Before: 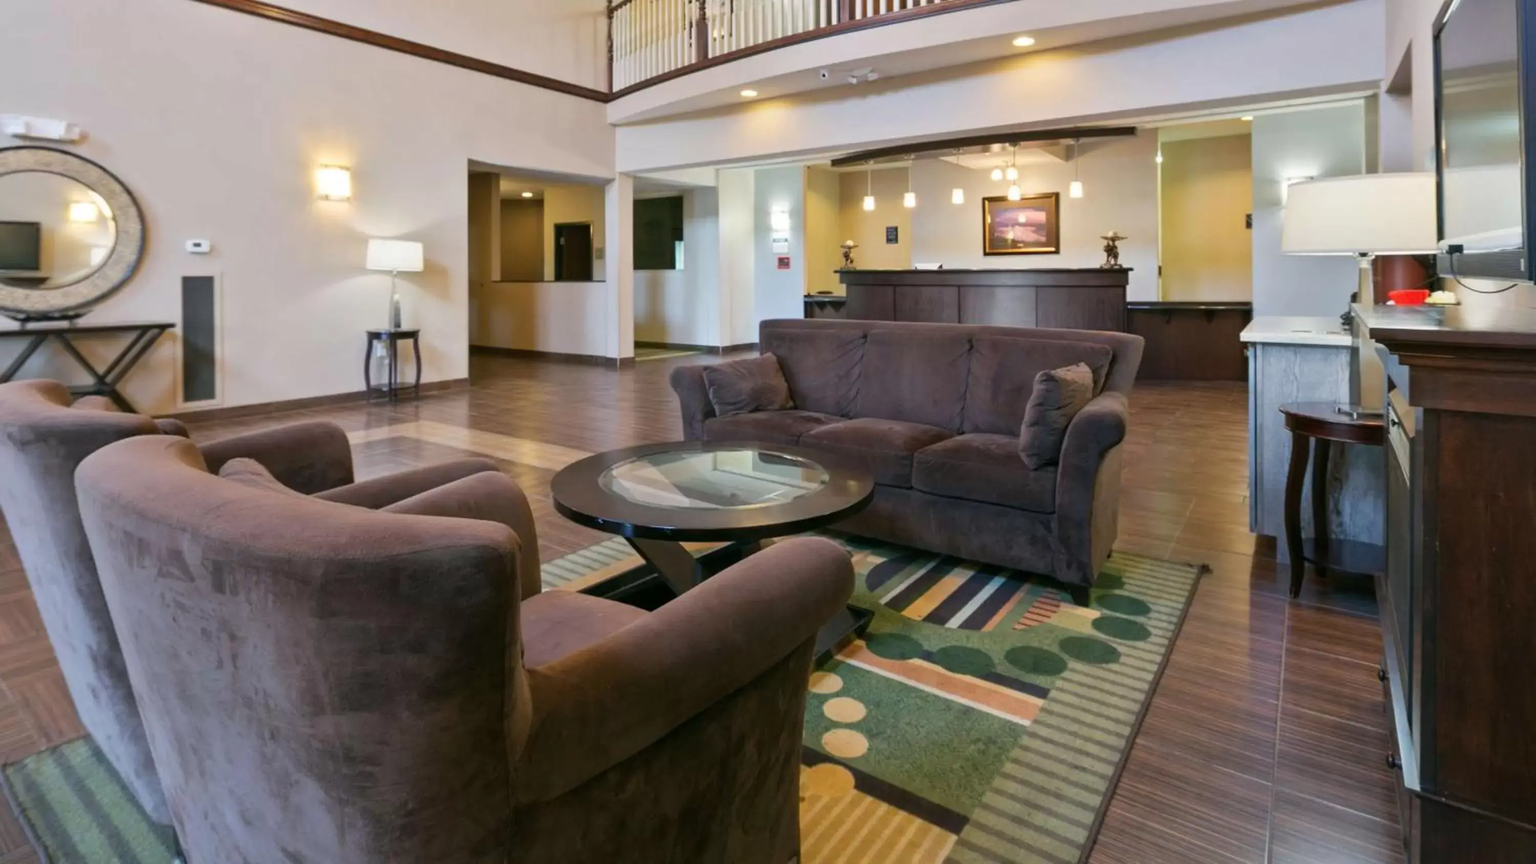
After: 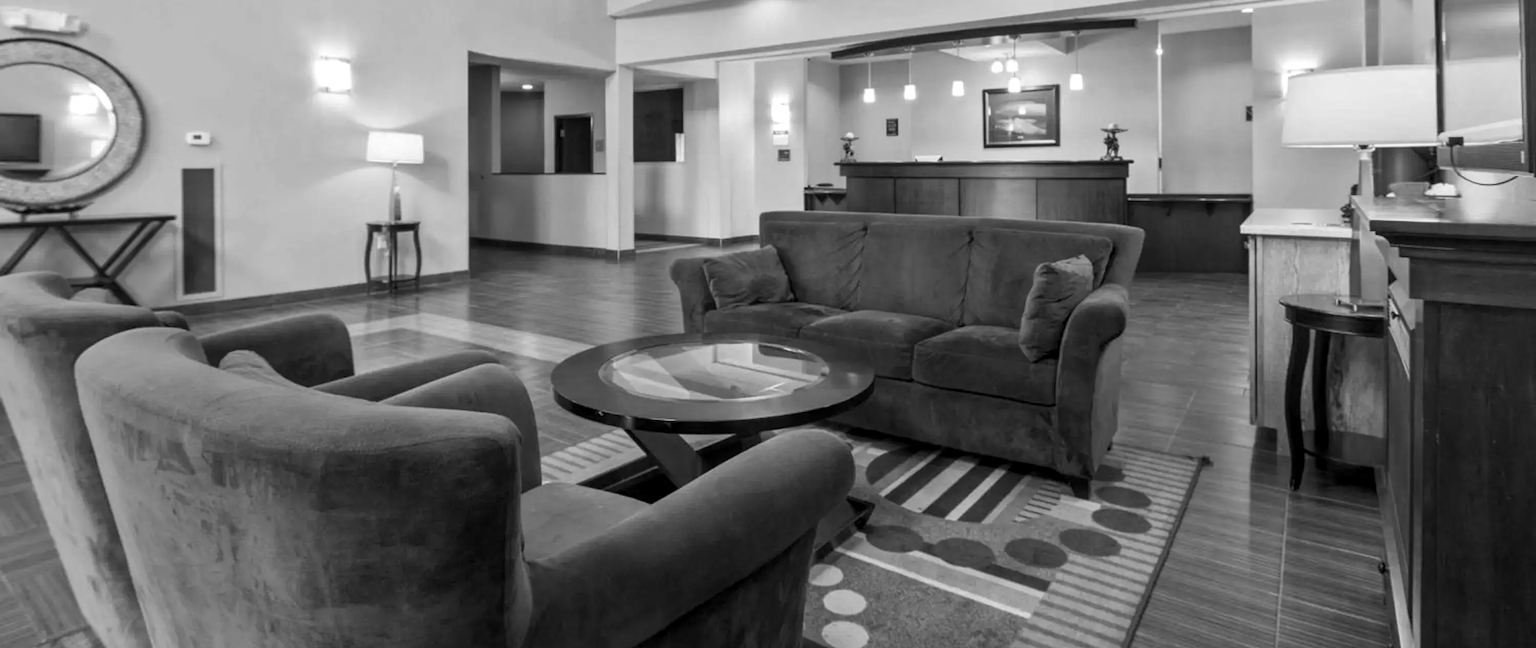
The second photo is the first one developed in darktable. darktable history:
local contrast: on, module defaults
monochrome: on, module defaults
crop and rotate: top 12.5%, bottom 12.5%
